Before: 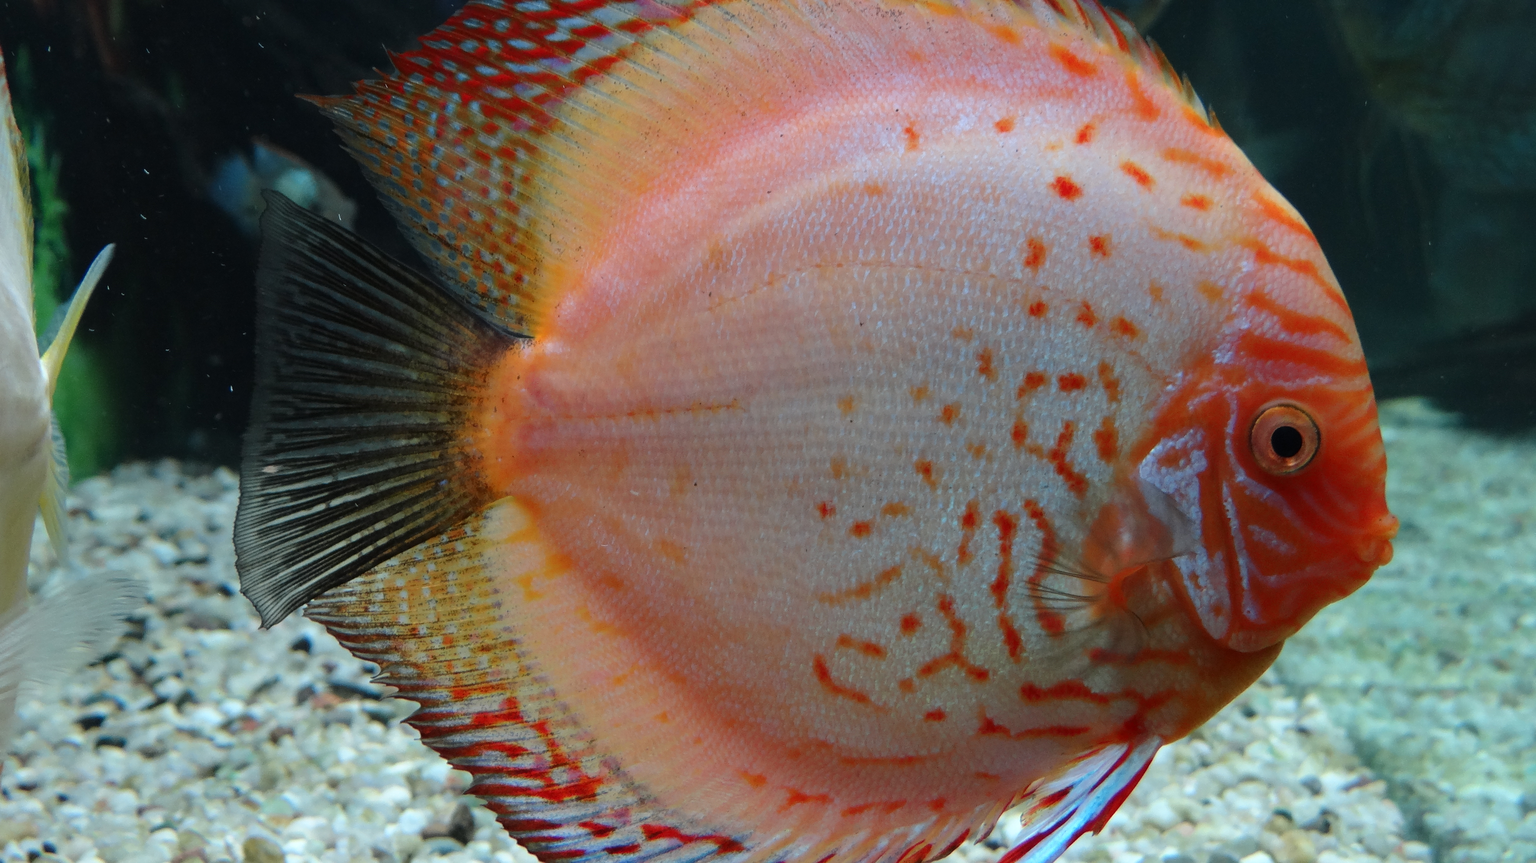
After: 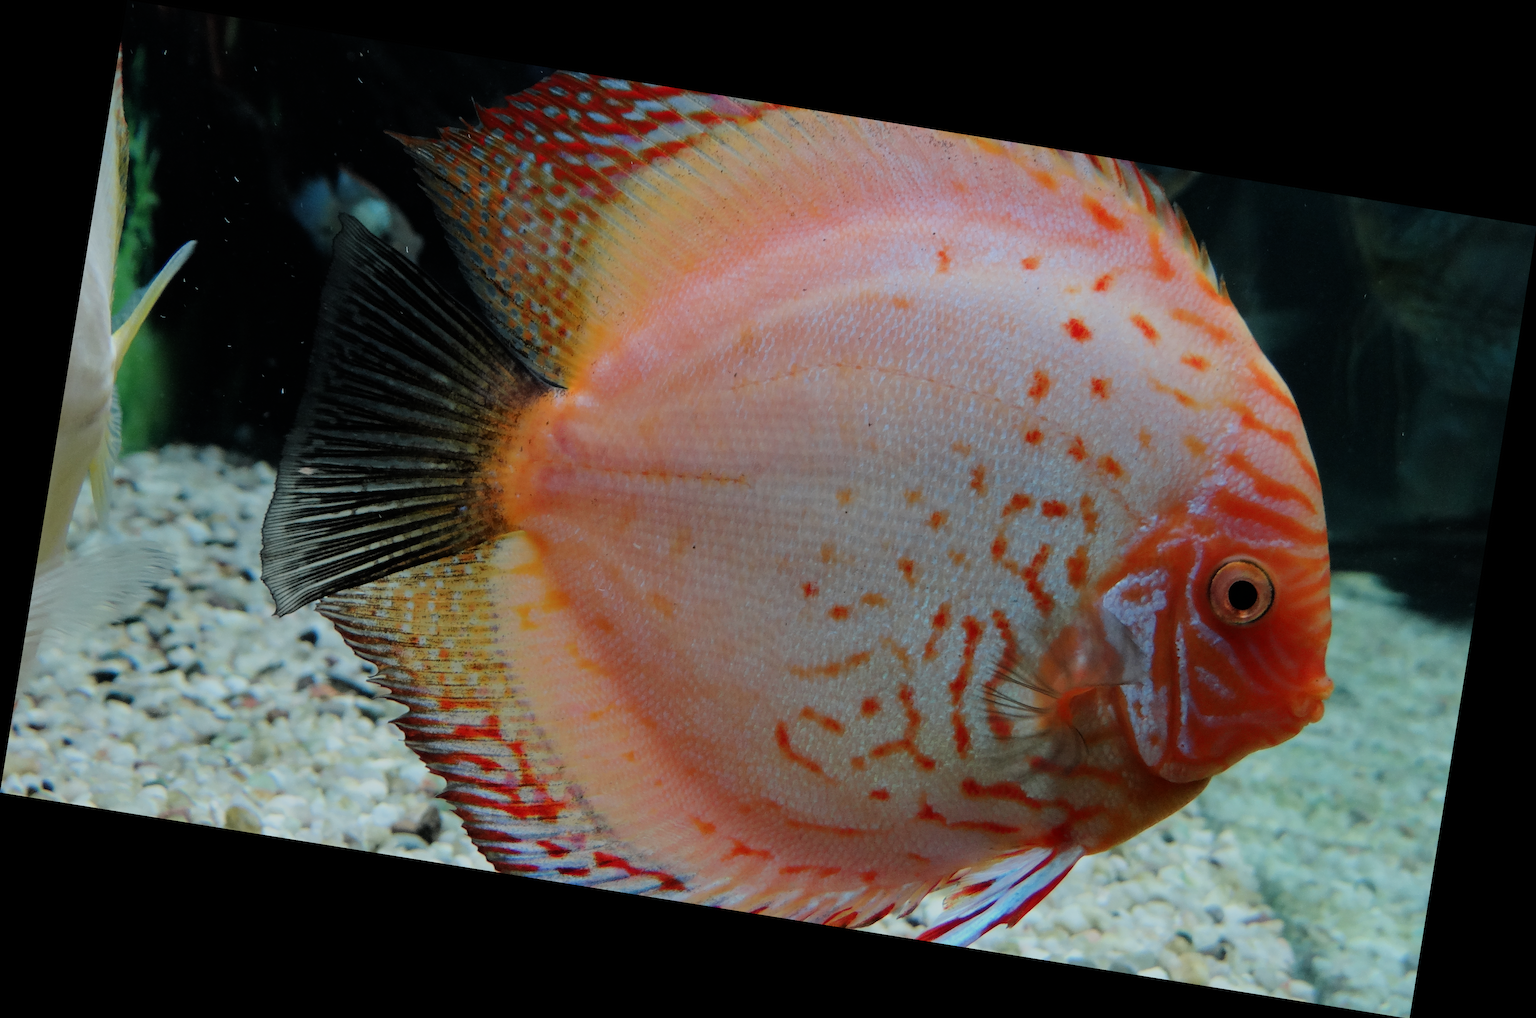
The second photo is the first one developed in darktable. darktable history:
rotate and perspective: rotation 9.12°, automatic cropping off
tone equalizer: on, module defaults
filmic rgb: black relative exposure -6.68 EV, white relative exposure 4.56 EV, hardness 3.25
